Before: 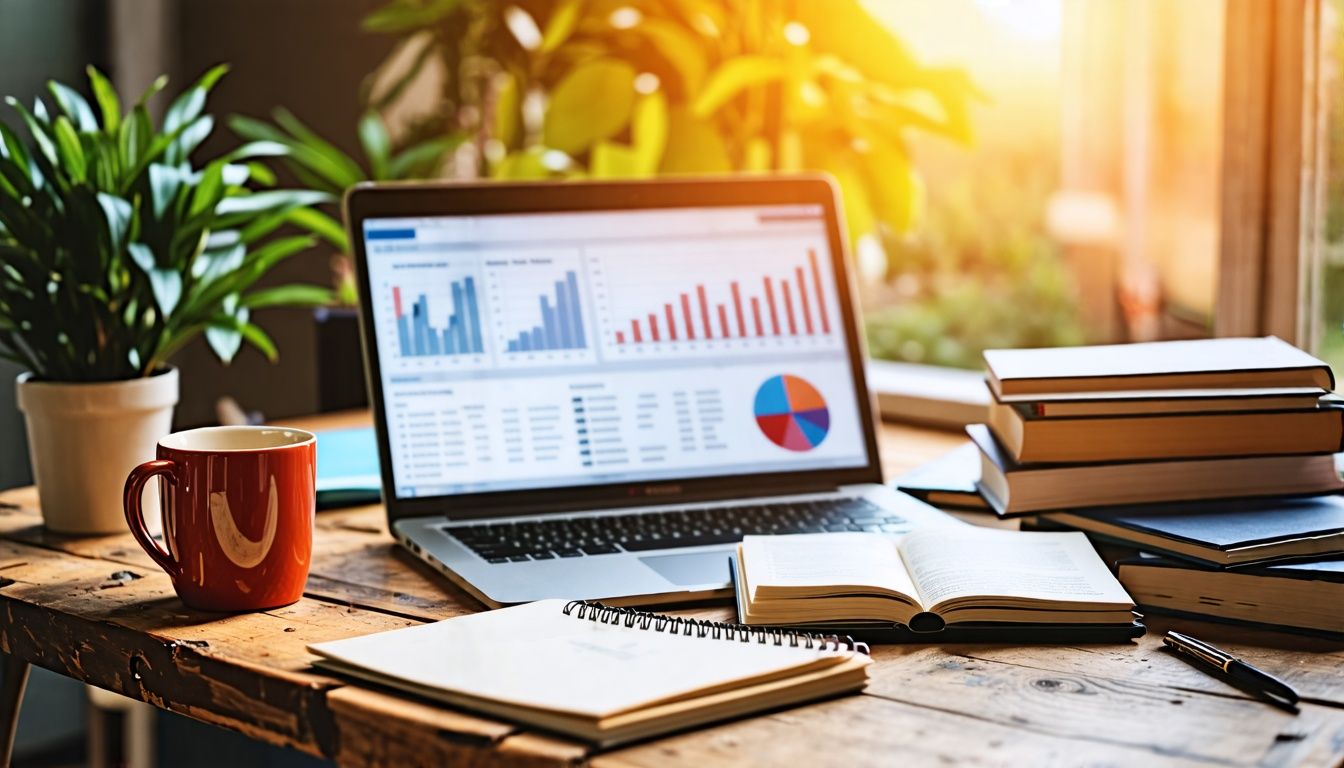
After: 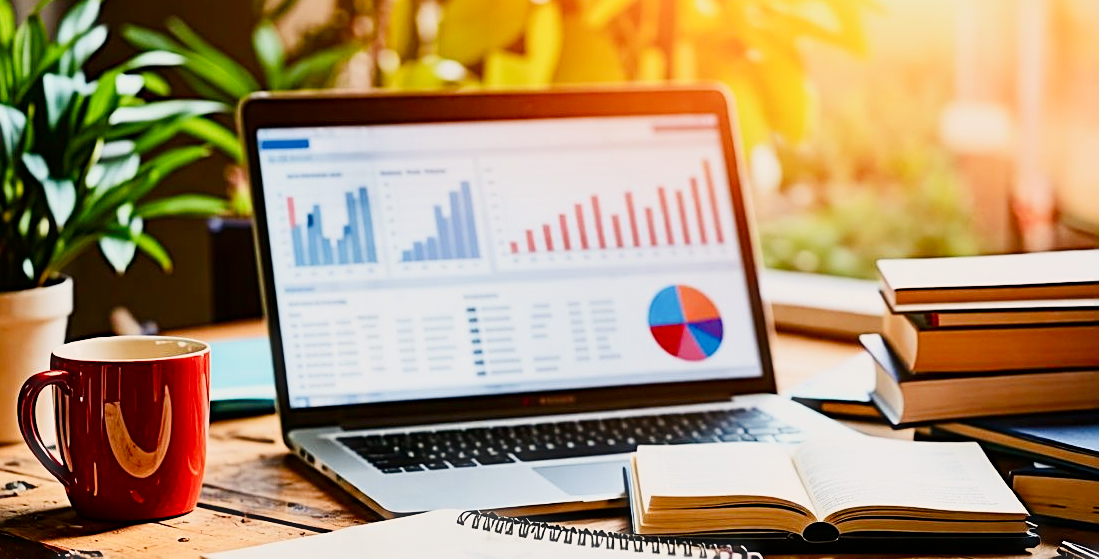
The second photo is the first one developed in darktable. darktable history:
sharpen: on, module defaults
filmic rgb: black relative exposure -7.65 EV, white relative exposure 4.56 EV, threshold -0.283 EV, transition 3.19 EV, structure ↔ texture 99.87%, hardness 3.61, enable highlight reconstruction true
exposure: black level correction 0, exposure 0.7 EV, compensate highlight preservation false
contrast brightness saturation: contrast 0.123, brightness -0.116, saturation 0.196
crop: left 7.938%, top 11.736%, right 10.279%, bottom 15.391%
color balance rgb: highlights gain › chroma 2.002%, highlights gain › hue 73.22°, perceptual saturation grading › global saturation 20%, perceptual saturation grading › highlights -25.64%, perceptual saturation grading › shadows 24.924%, contrast 4.955%
haze removal: strength -0.1, compatibility mode true, adaptive false
